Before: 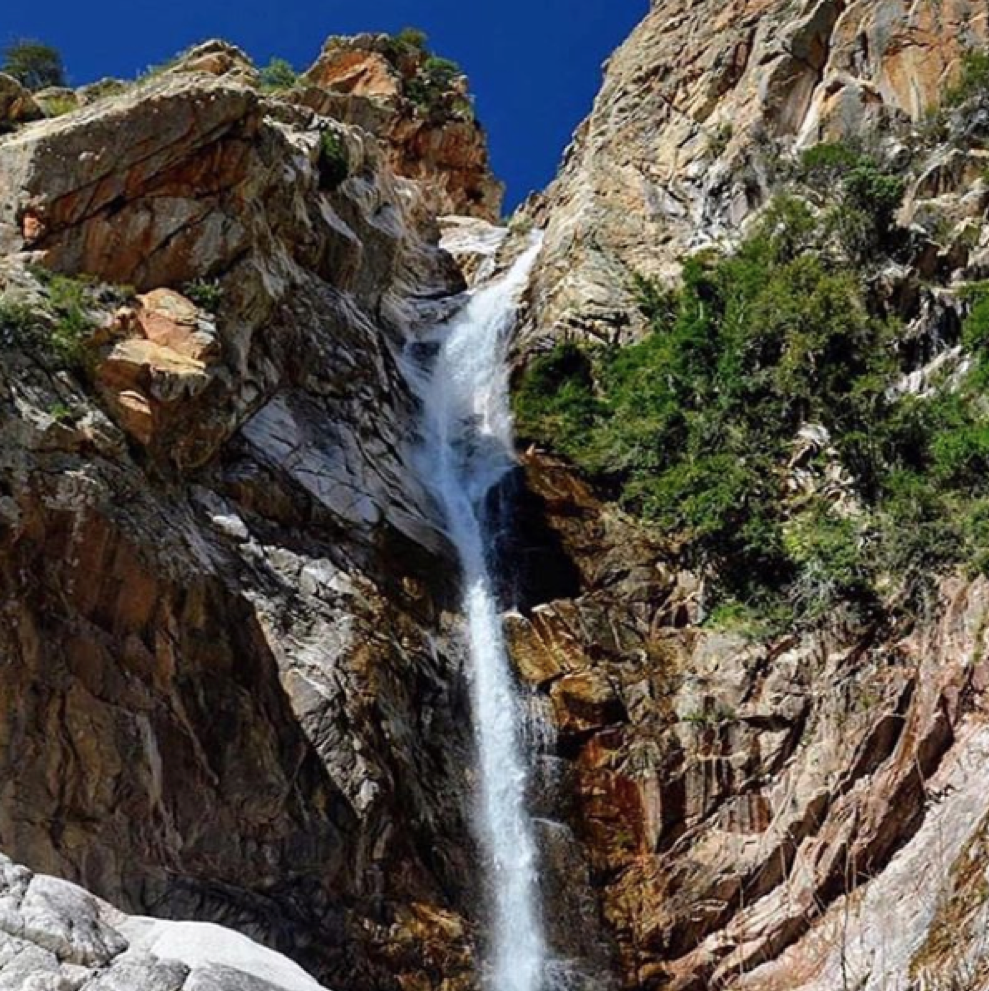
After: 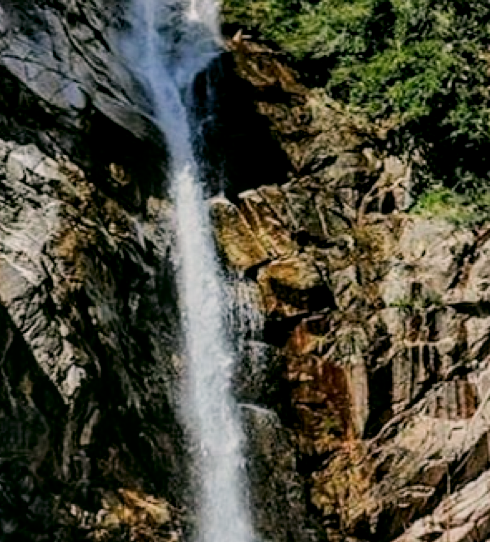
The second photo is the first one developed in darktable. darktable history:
tone equalizer: edges refinement/feathering 500, mask exposure compensation -1.57 EV, preserve details no
color correction: highlights a* 4.33, highlights b* 4.98, shadows a* -7.15, shadows b* 4.78
filmic rgb: black relative exposure -7.65 EV, white relative exposure 4.56 EV, hardness 3.61
crop: left 29.637%, top 41.803%, right 20.794%, bottom 3.463%
local contrast: detail 130%
shadows and highlights: shadows 30.68, highlights -62.6, soften with gaussian
